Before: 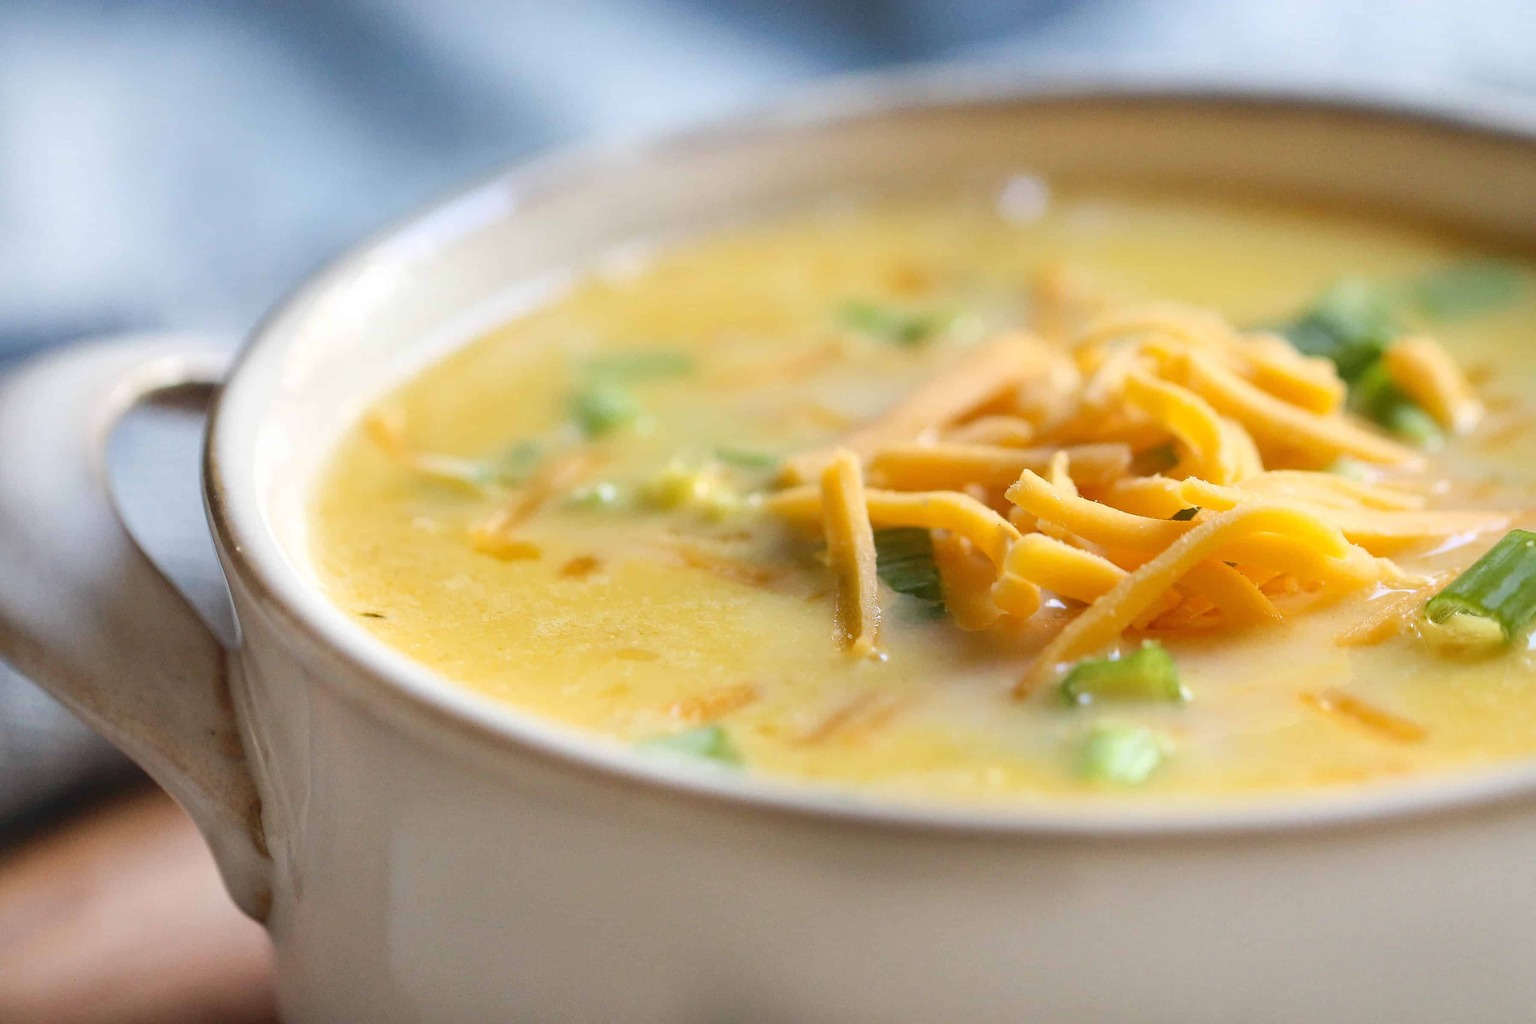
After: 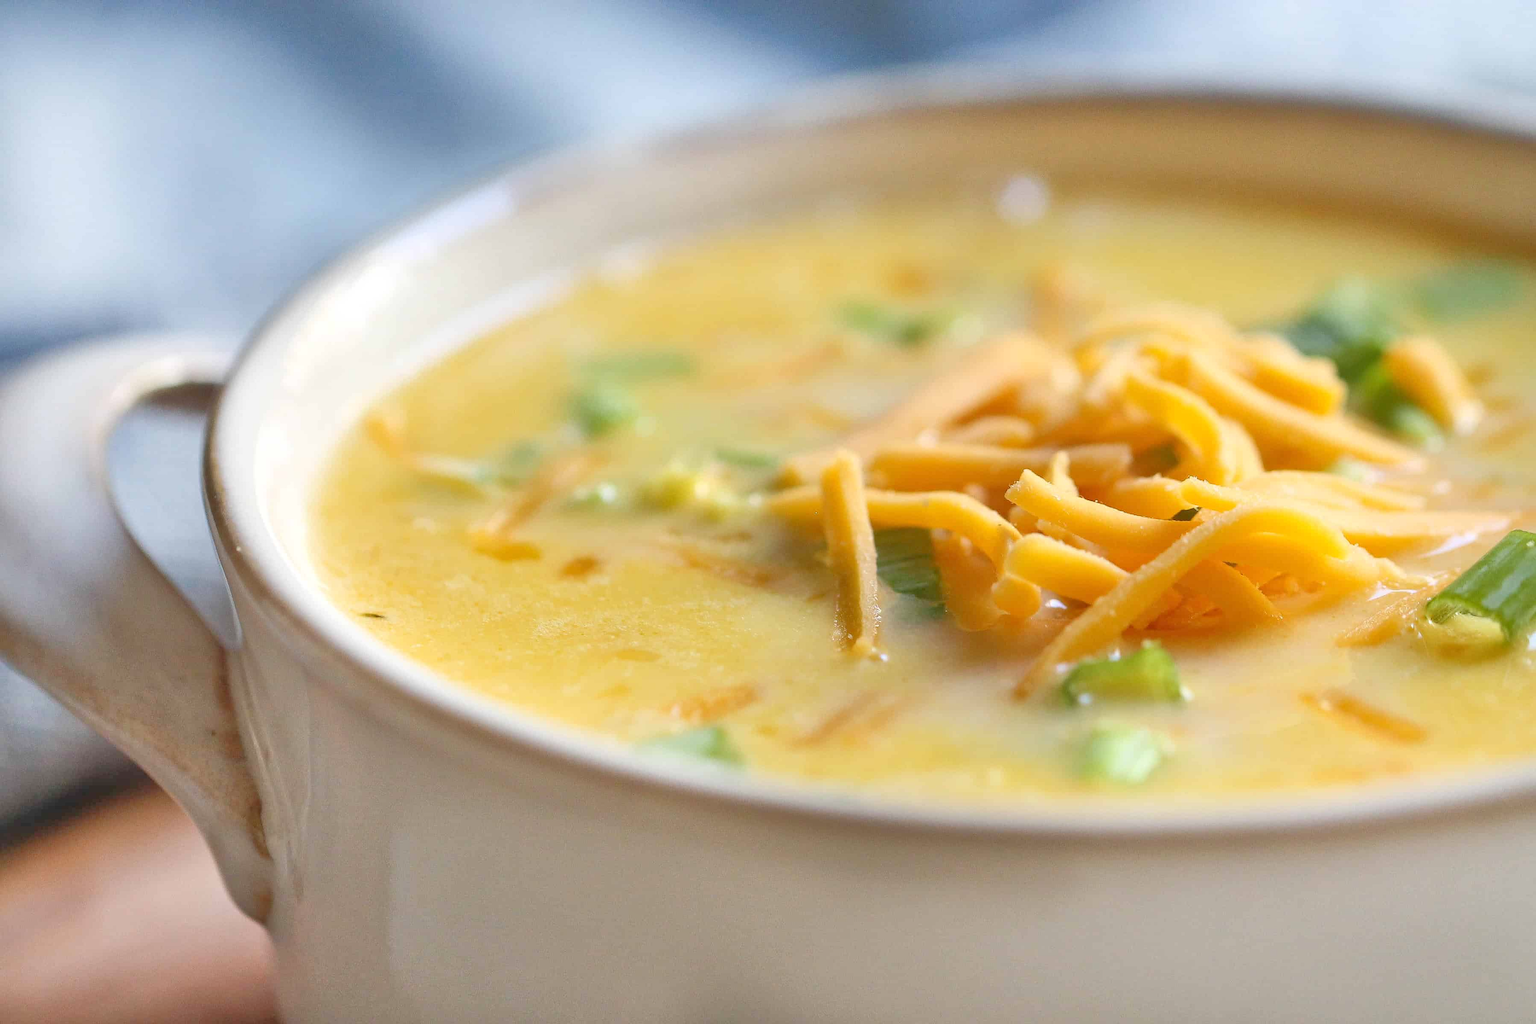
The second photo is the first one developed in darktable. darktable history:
tone equalizer: -7 EV 0.152 EV, -6 EV 0.58 EV, -5 EV 1.18 EV, -4 EV 1.29 EV, -3 EV 1.16 EV, -2 EV 0.6 EV, -1 EV 0.163 EV
